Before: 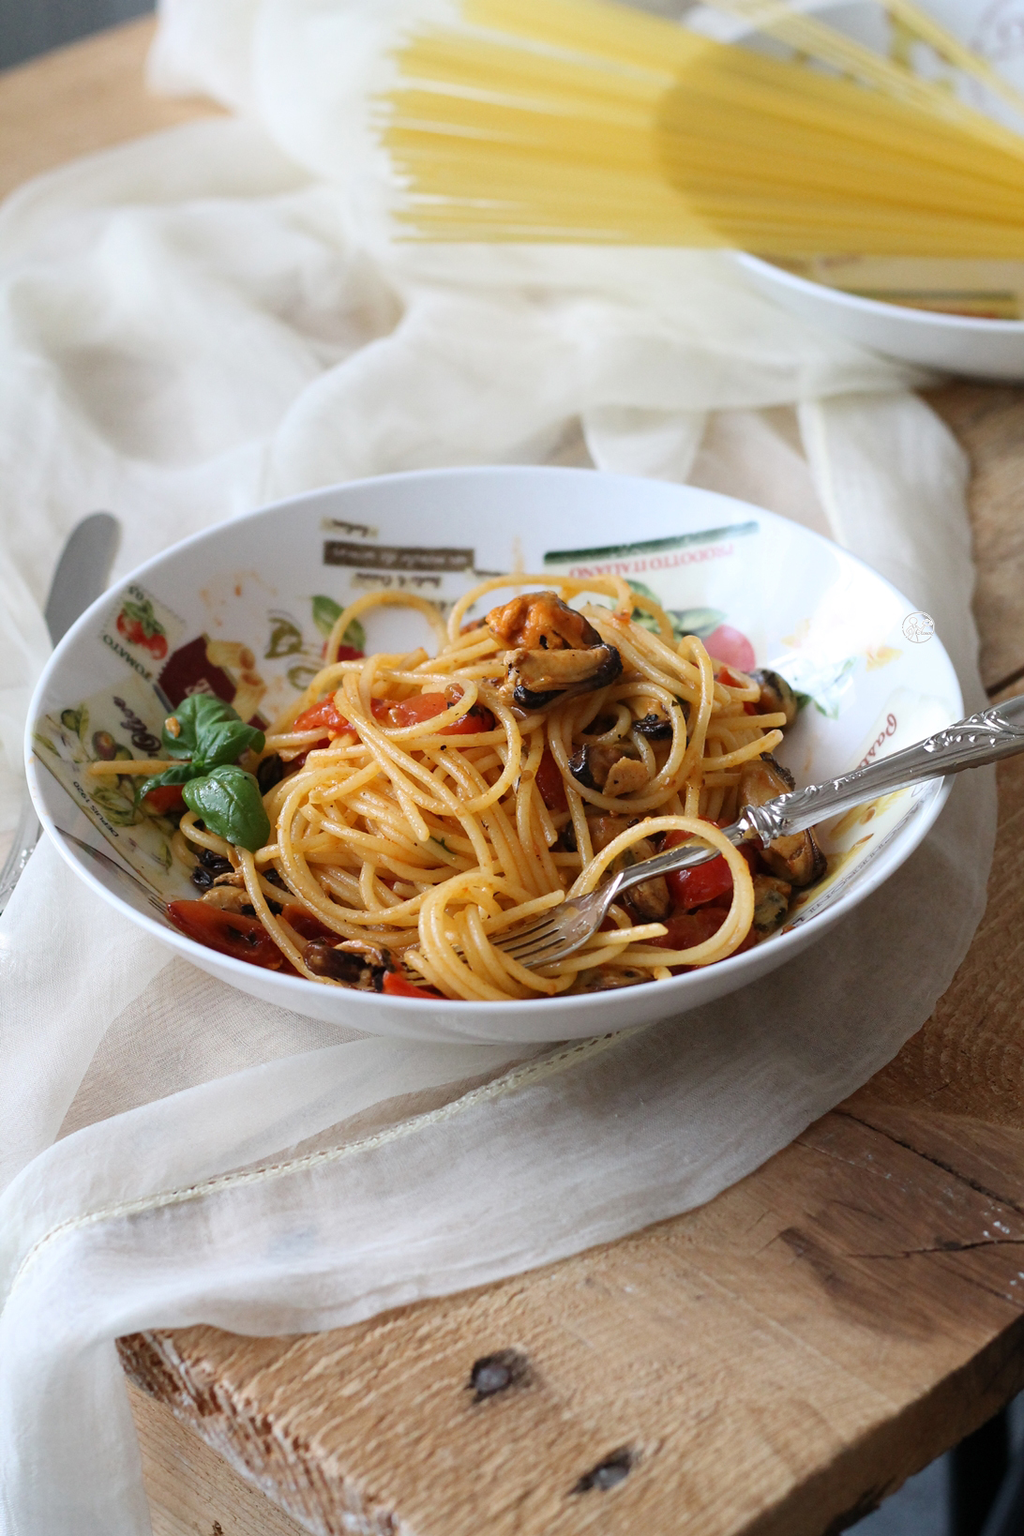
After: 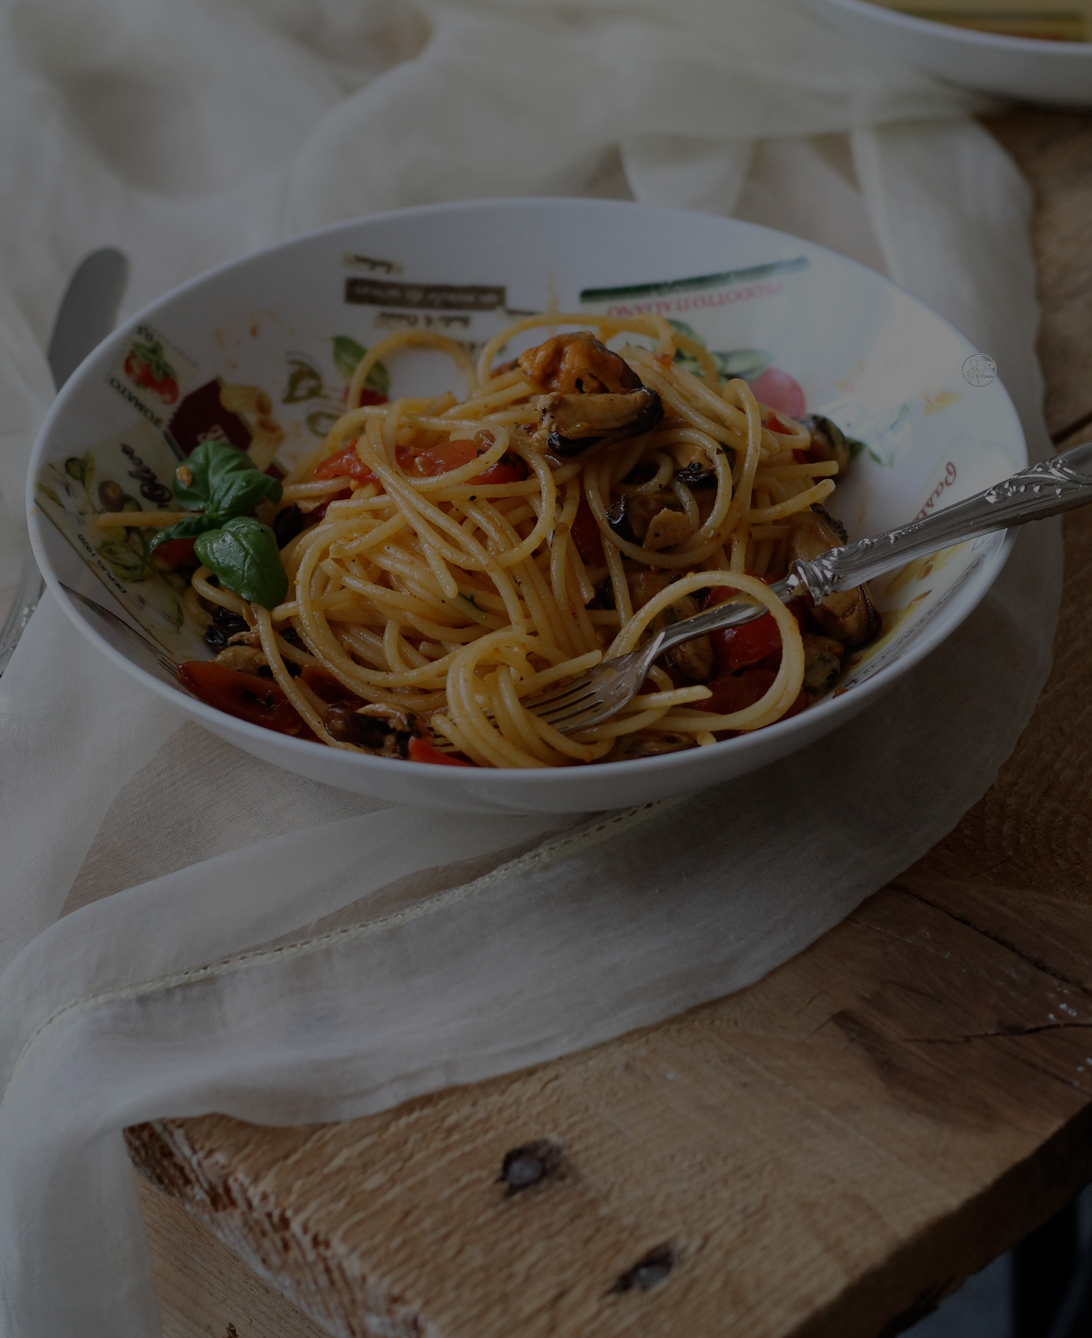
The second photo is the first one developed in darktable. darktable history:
exposure: exposure -2.102 EV, compensate highlight preservation false
crop and rotate: top 18.314%
